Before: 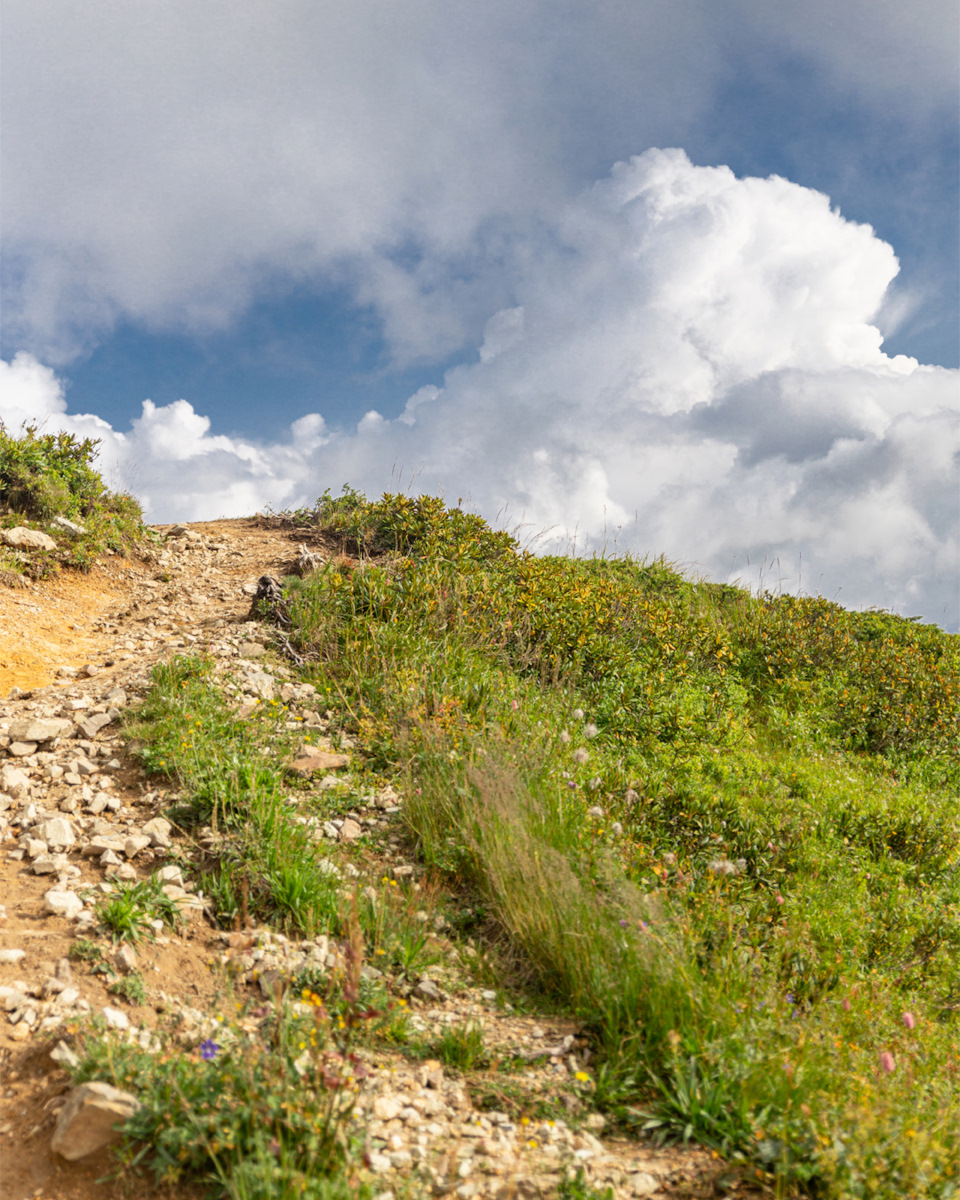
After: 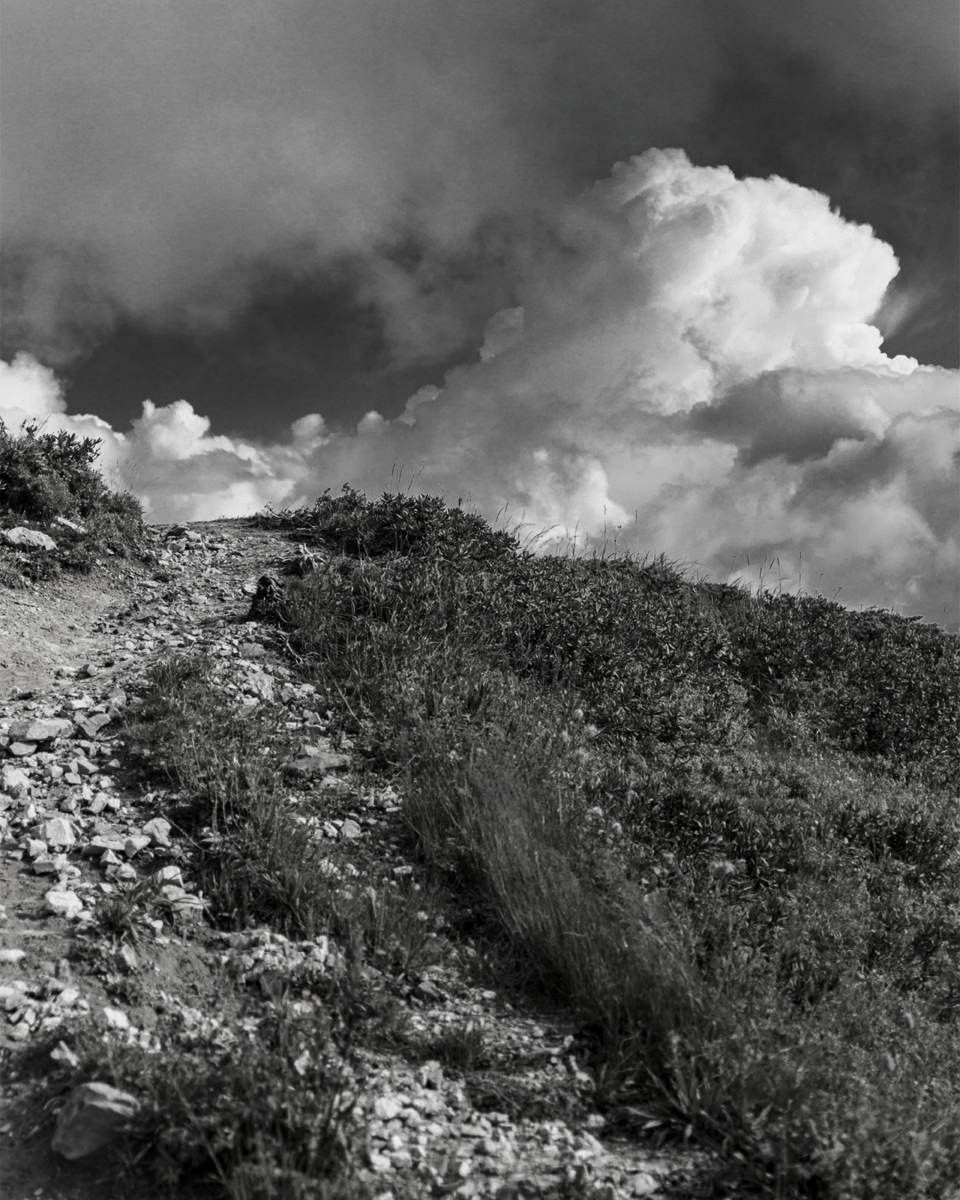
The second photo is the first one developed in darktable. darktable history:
contrast brightness saturation: contrast -0.03, brightness -0.572, saturation -0.985
